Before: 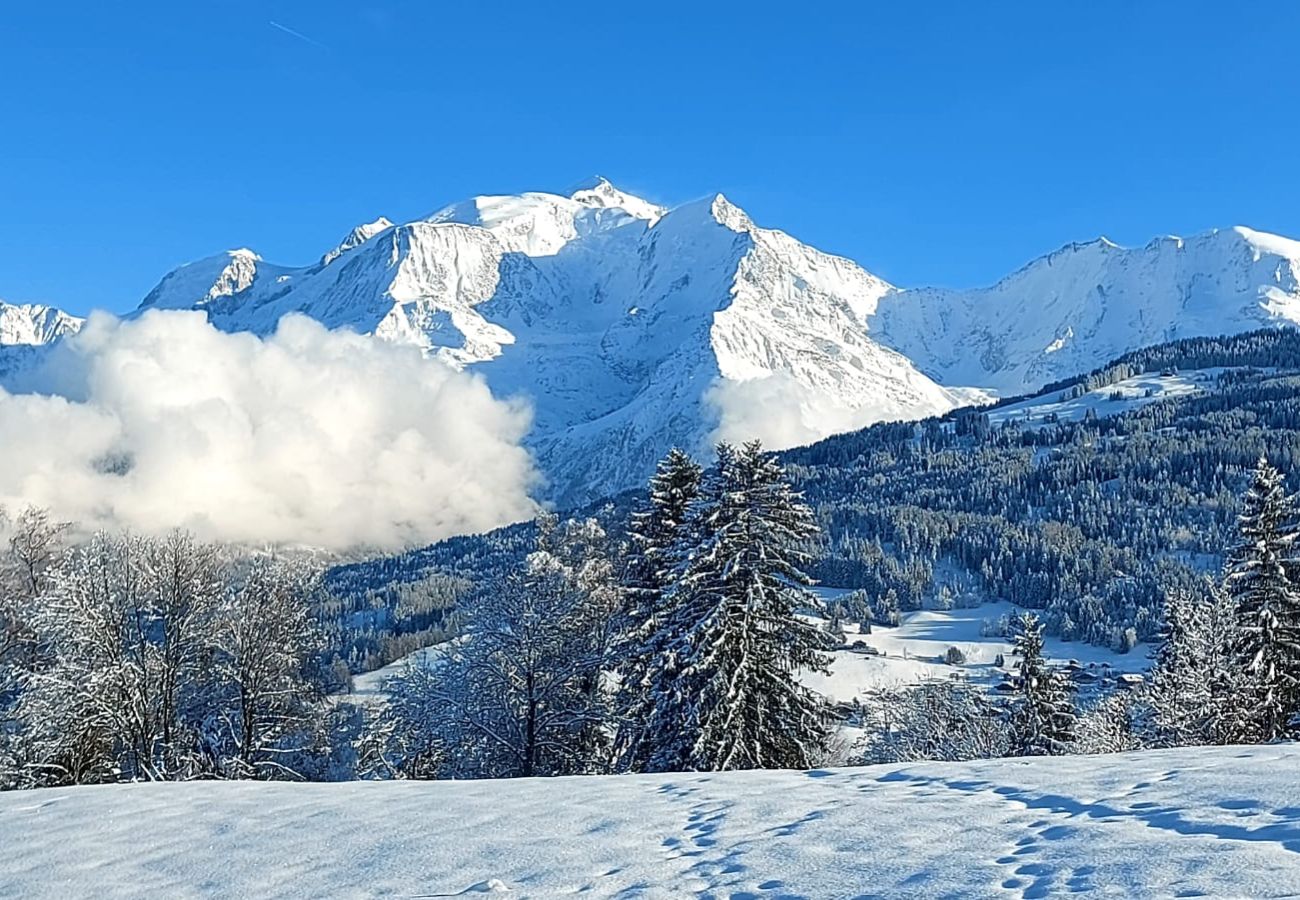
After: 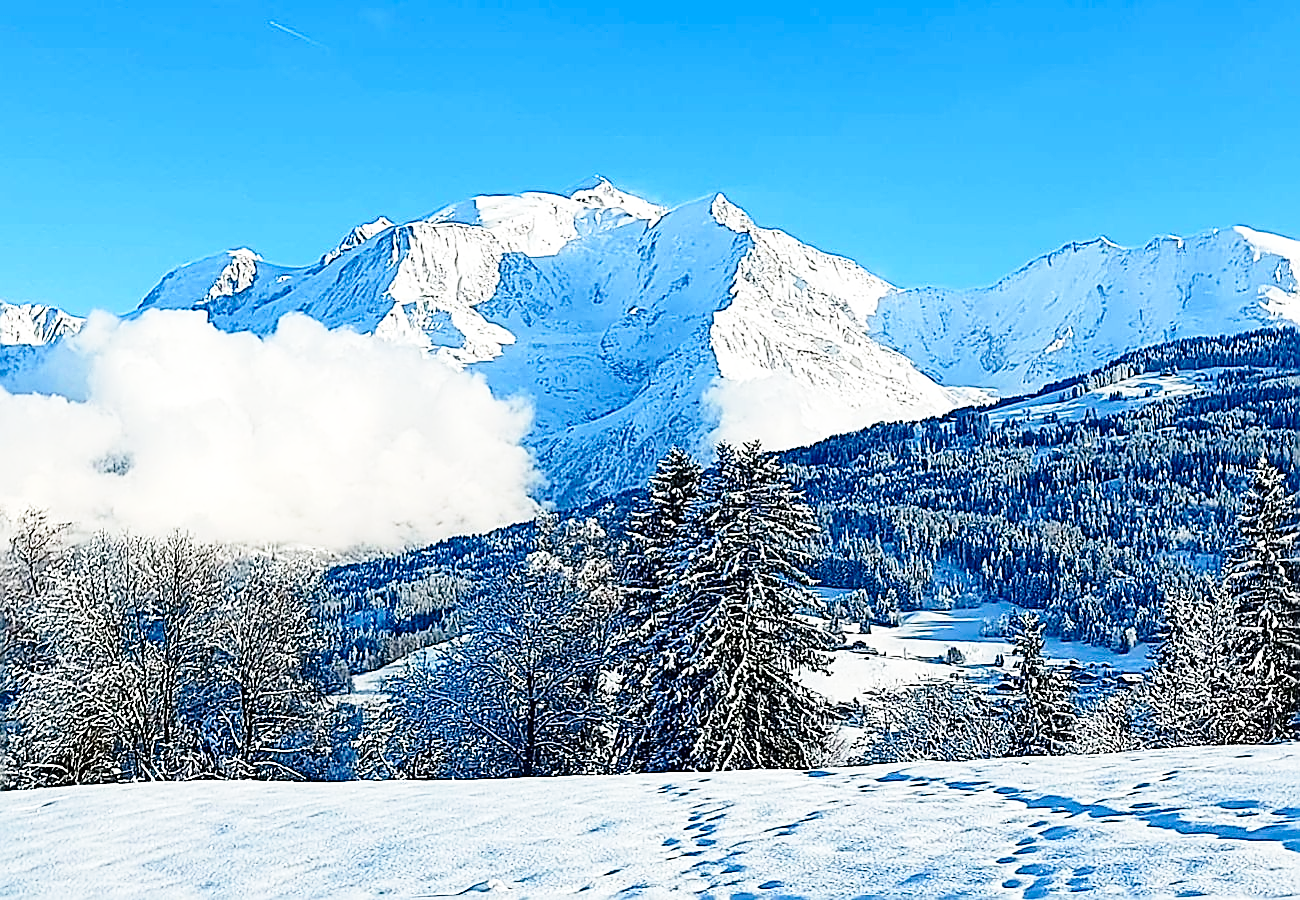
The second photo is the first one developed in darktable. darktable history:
base curve: curves: ch0 [(0, 0) (0.028, 0.03) (0.121, 0.232) (0.46, 0.748) (0.859, 0.968) (1, 1)], preserve colors none
contrast brightness saturation: contrast 0.13, brightness -0.05, saturation 0.16
sharpen: radius 1.685, amount 1.294
